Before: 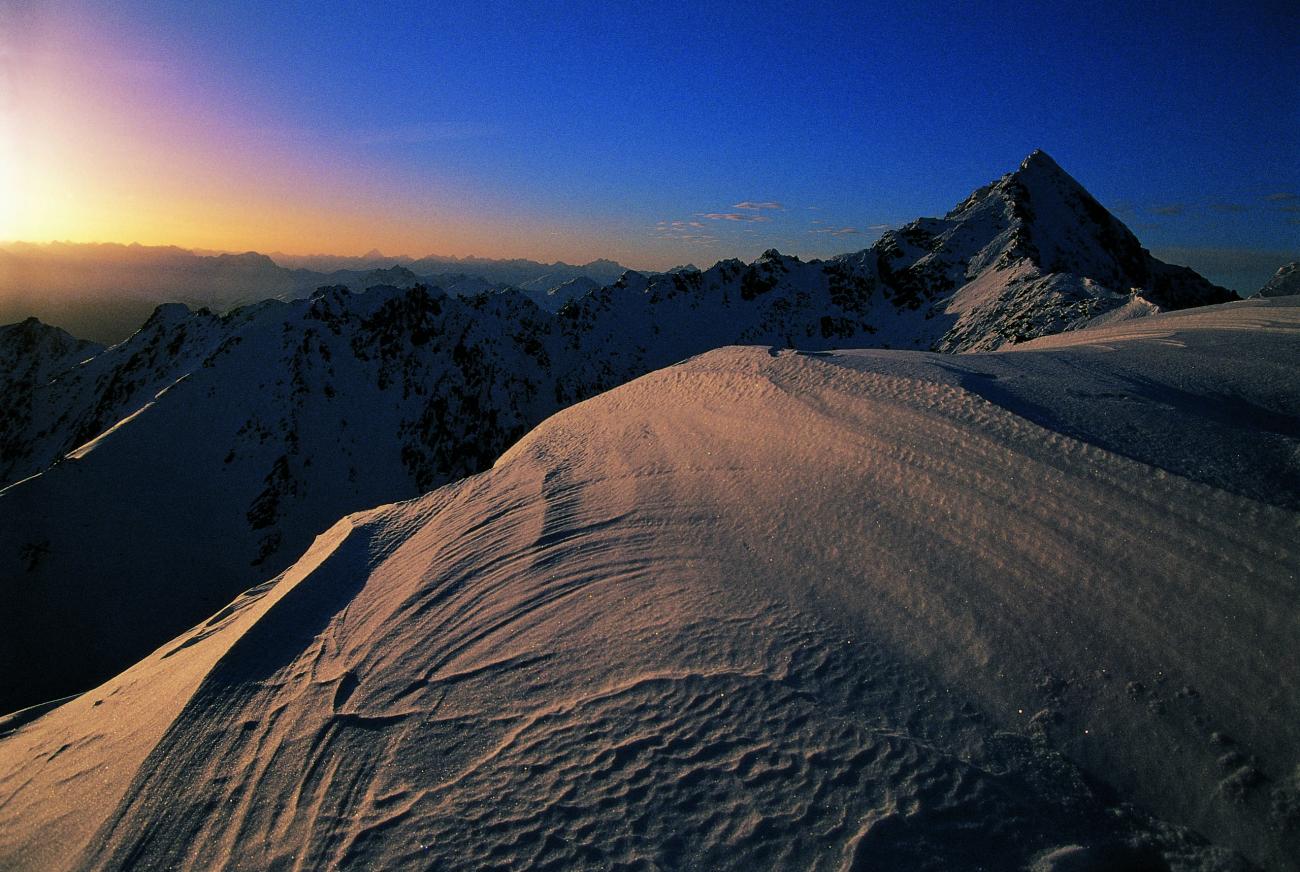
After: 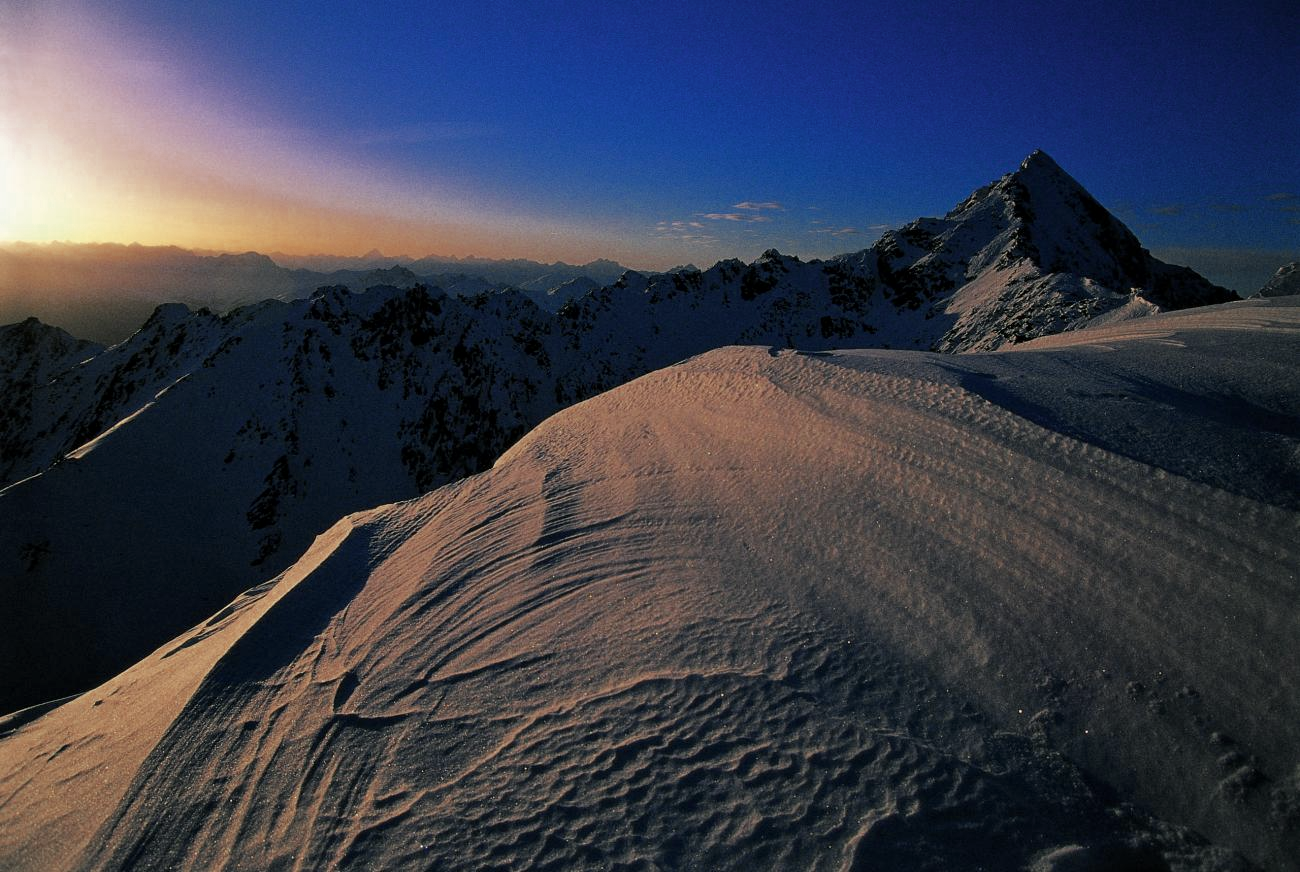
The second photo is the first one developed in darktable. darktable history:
local contrast: mode bilateral grid, contrast 10, coarseness 25, detail 115%, midtone range 0.2
color zones: curves: ch0 [(0, 0.5) (0.125, 0.4) (0.25, 0.5) (0.375, 0.4) (0.5, 0.4) (0.625, 0.35) (0.75, 0.35) (0.875, 0.5)]; ch1 [(0, 0.35) (0.125, 0.45) (0.25, 0.35) (0.375, 0.35) (0.5, 0.35) (0.625, 0.35) (0.75, 0.45) (0.875, 0.35)]; ch2 [(0, 0.6) (0.125, 0.5) (0.25, 0.5) (0.375, 0.6) (0.5, 0.6) (0.625, 0.5) (0.75, 0.5) (0.875, 0.5)]
